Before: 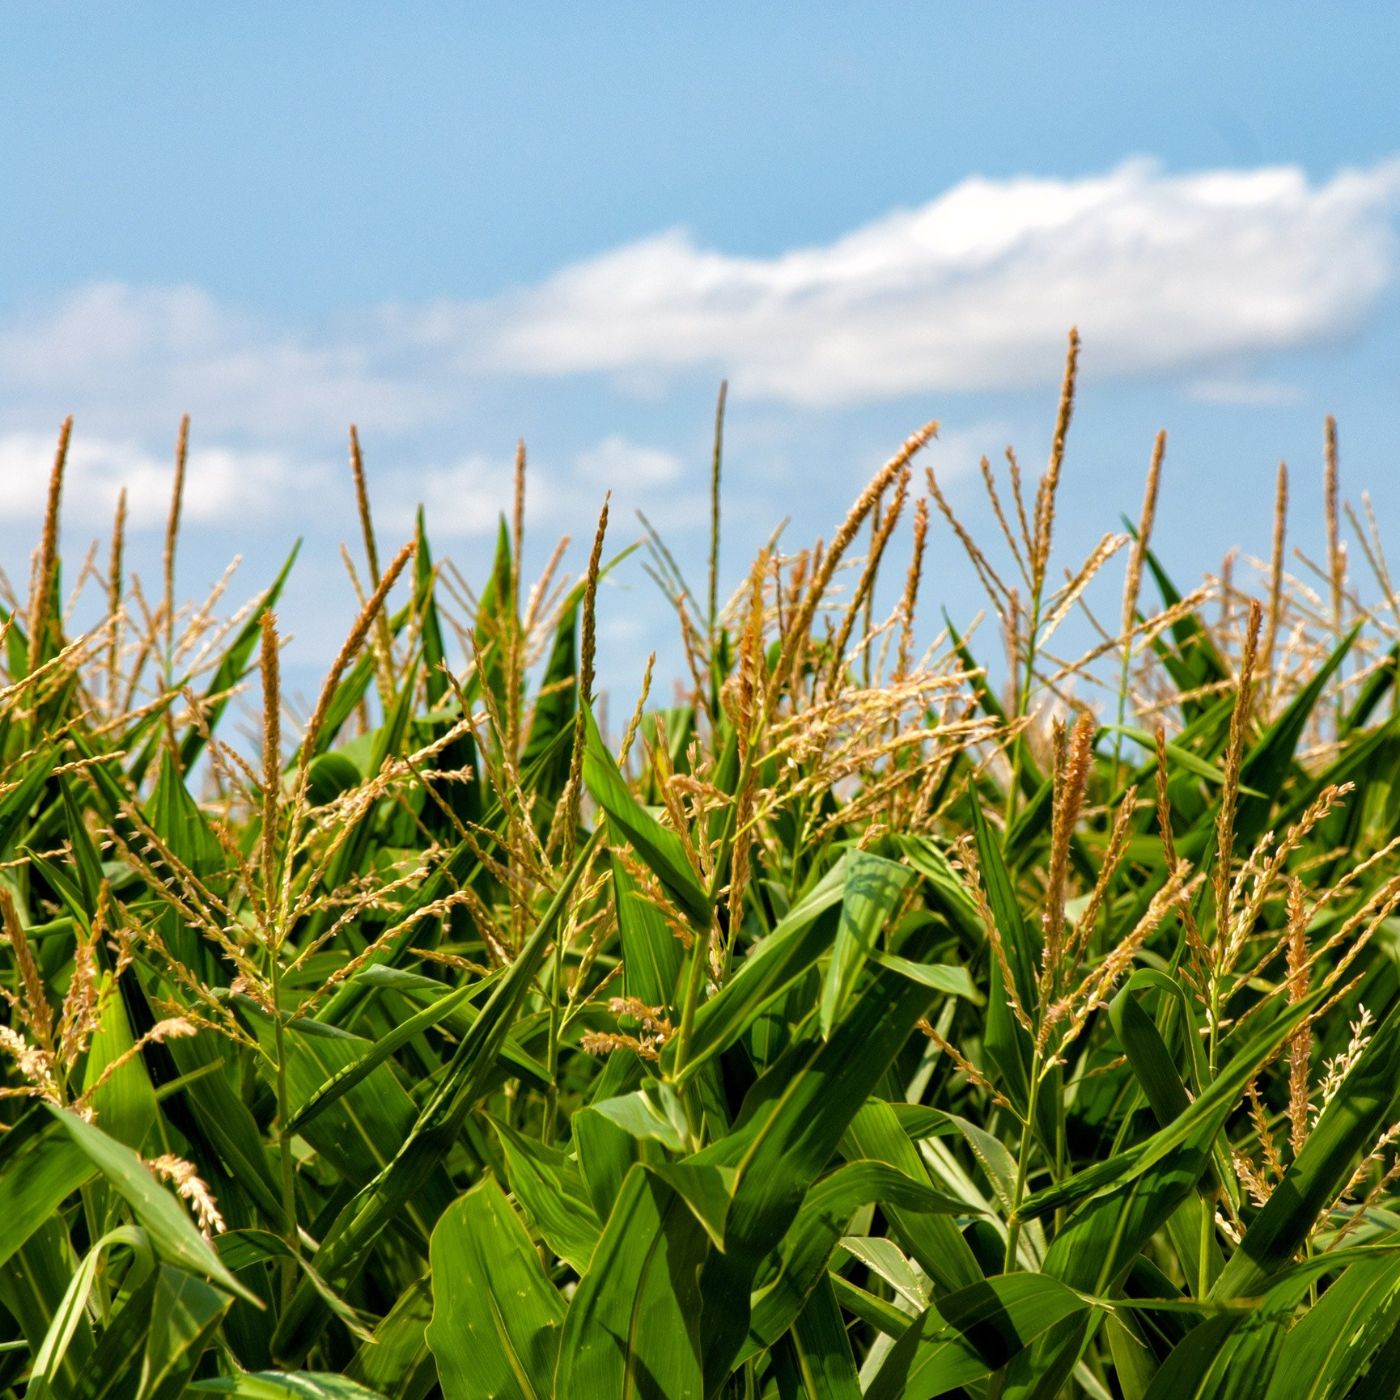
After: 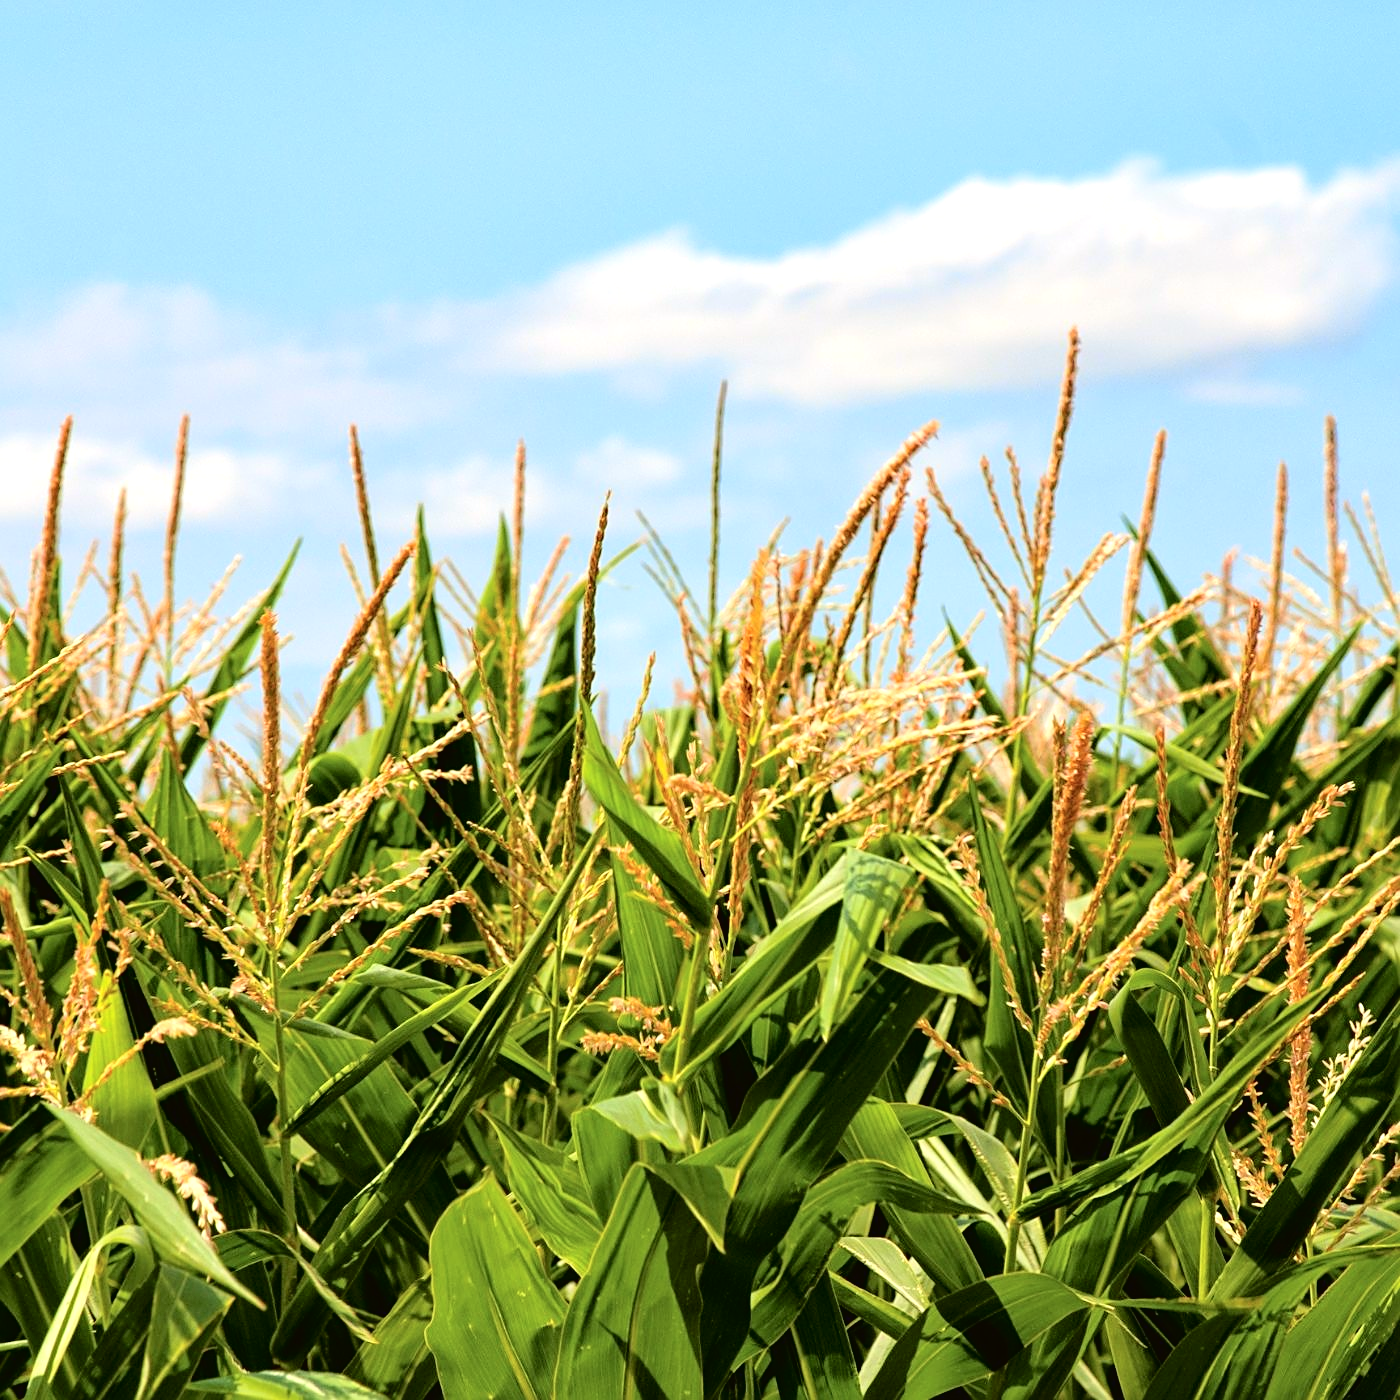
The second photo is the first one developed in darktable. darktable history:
tone curve: curves: ch0 [(0, 0.021) (0.049, 0.044) (0.152, 0.14) (0.328, 0.377) (0.473, 0.543) (0.641, 0.705) (0.868, 0.887) (1, 0.969)]; ch1 [(0, 0) (0.302, 0.331) (0.427, 0.433) (0.472, 0.47) (0.502, 0.503) (0.522, 0.526) (0.564, 0.591) (0.602, 0.632) (0.677, 0.701) (0.859, 0.885) (1, 1)]; ch2 [(0, 0) (0.33, 0.301) (0.447, 0.44) (0.487, 0.496) (0.502, 0.516) (0.535, 0.554) (0.565, 0.598) (0.618, 0.629) (1, 1)], color space Lab, independent channels, preserve colors none
sharpen: on, module defaults
tone equalizer: -8 EV -0.4 EV, -7 EV -0.393 EV, -6 EV -0.36 EV, -5 EV -0.218 EV, -3 EV 0.244 EV, -2 EV 0.309 EV, -1 EV 0.398 EV, +0 EV 0.399 EV
exposure: exposure 0.028 EV, compensate highlight preservation false
